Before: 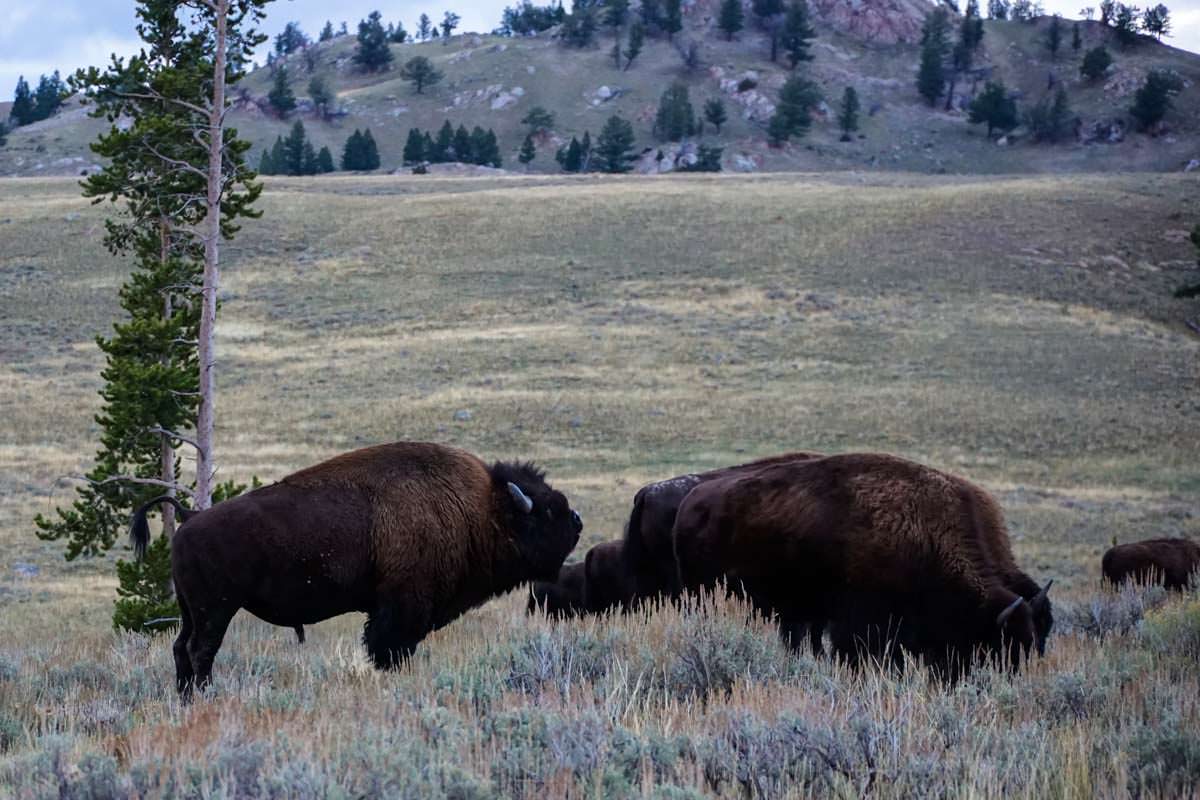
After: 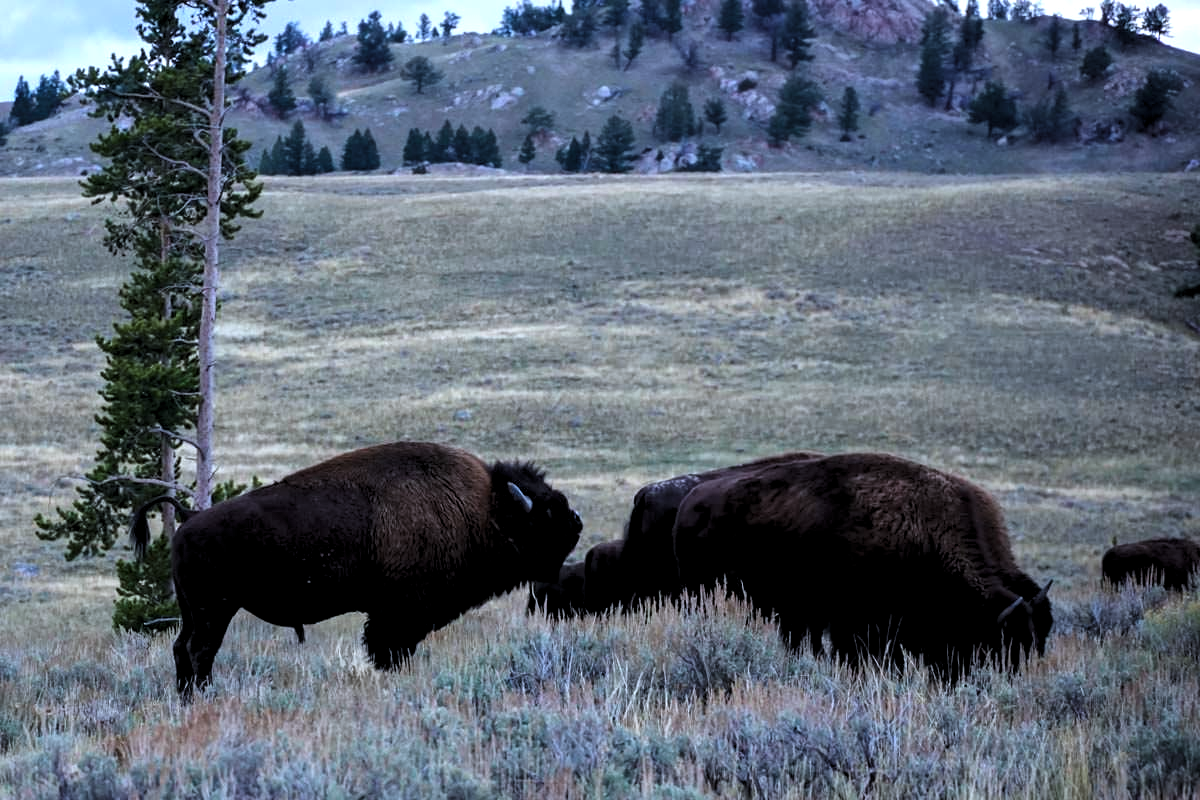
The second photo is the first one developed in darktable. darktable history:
levels: levels [0.052, 0.496, 0.908]
color calibration: x 0.369, y 0.382, temperature 4317.7 K
